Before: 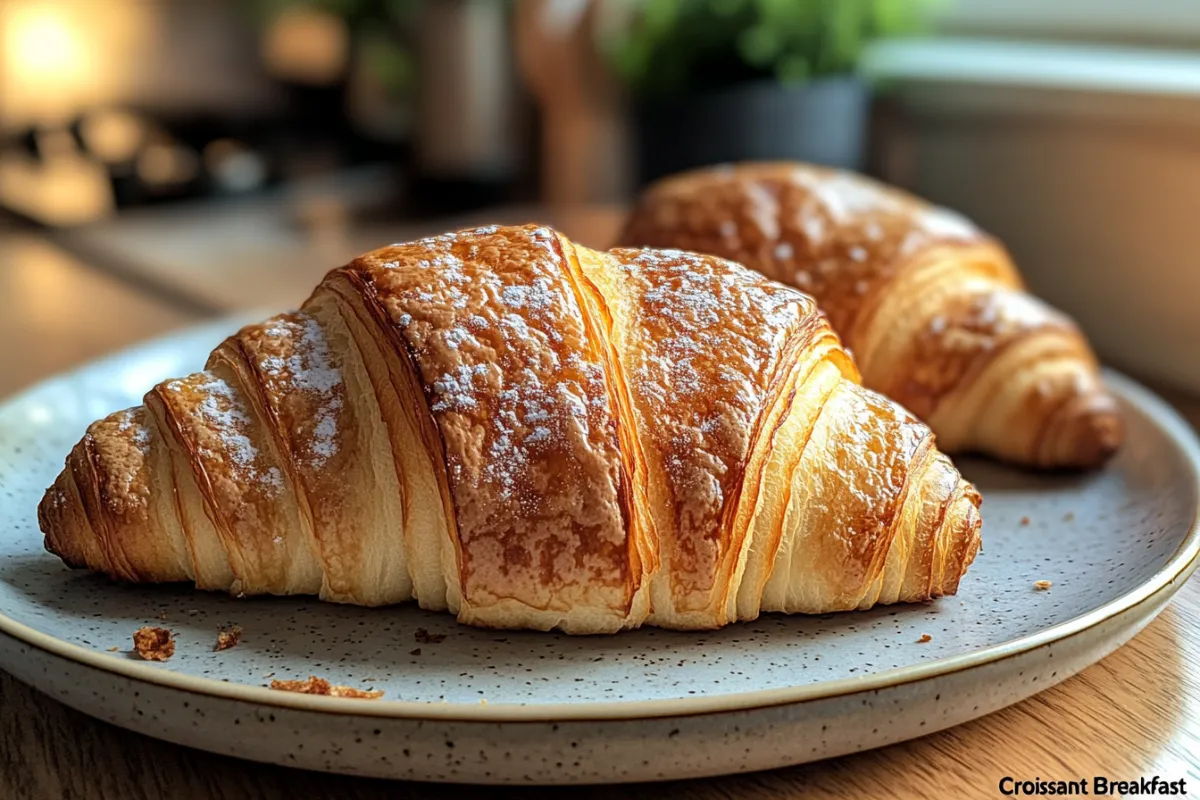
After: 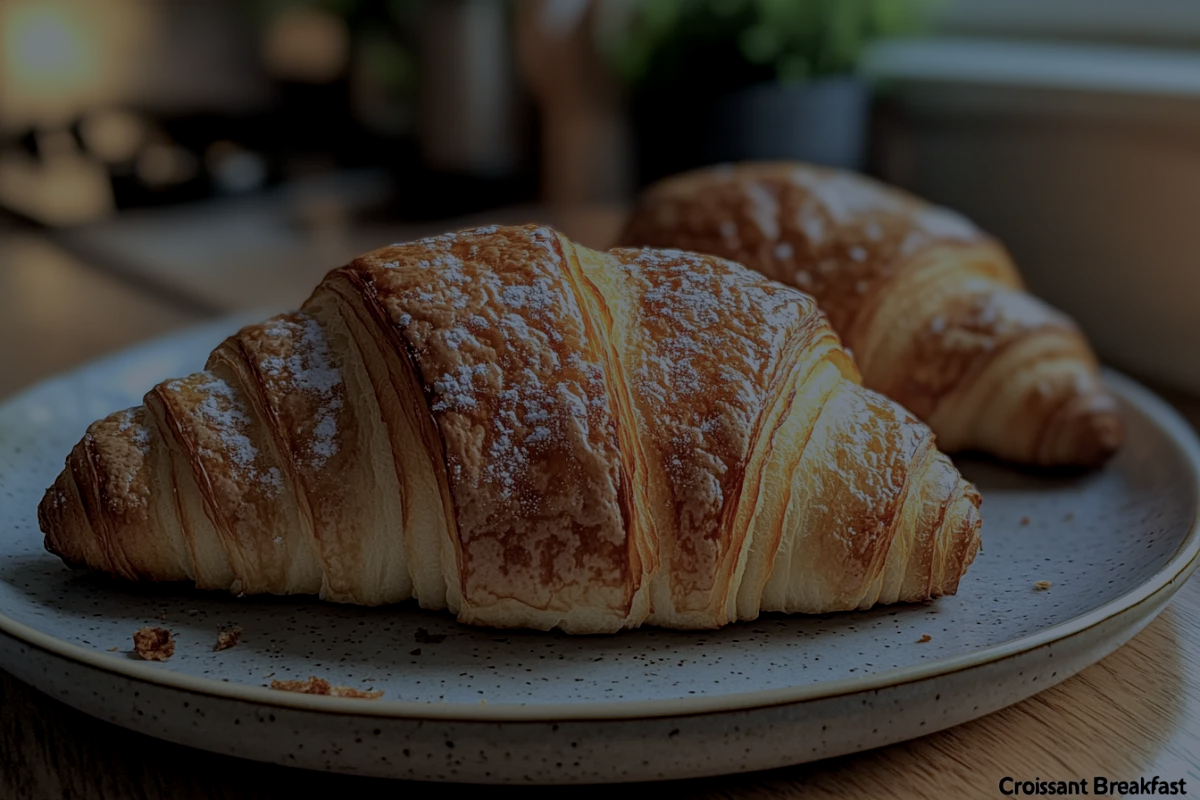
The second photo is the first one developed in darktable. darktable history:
exposure: black level correction 0.005, exposure 0.001 EV, compensate highlight preservation false
color balance rgb: perceptual brilliance grading › global brilliance -48.39%
white balance: red 0.931, blue 1.11
